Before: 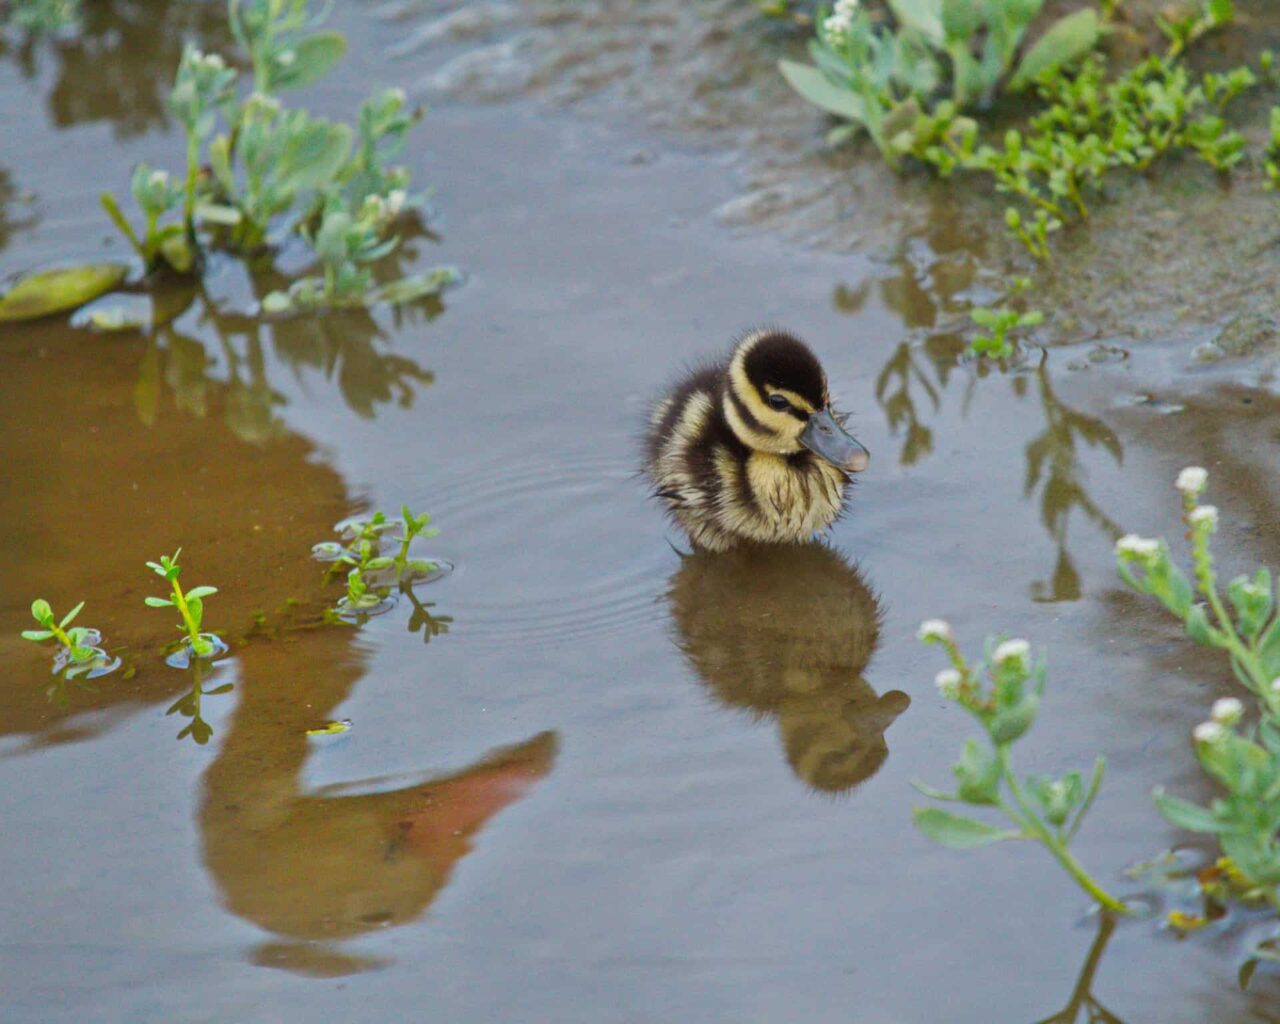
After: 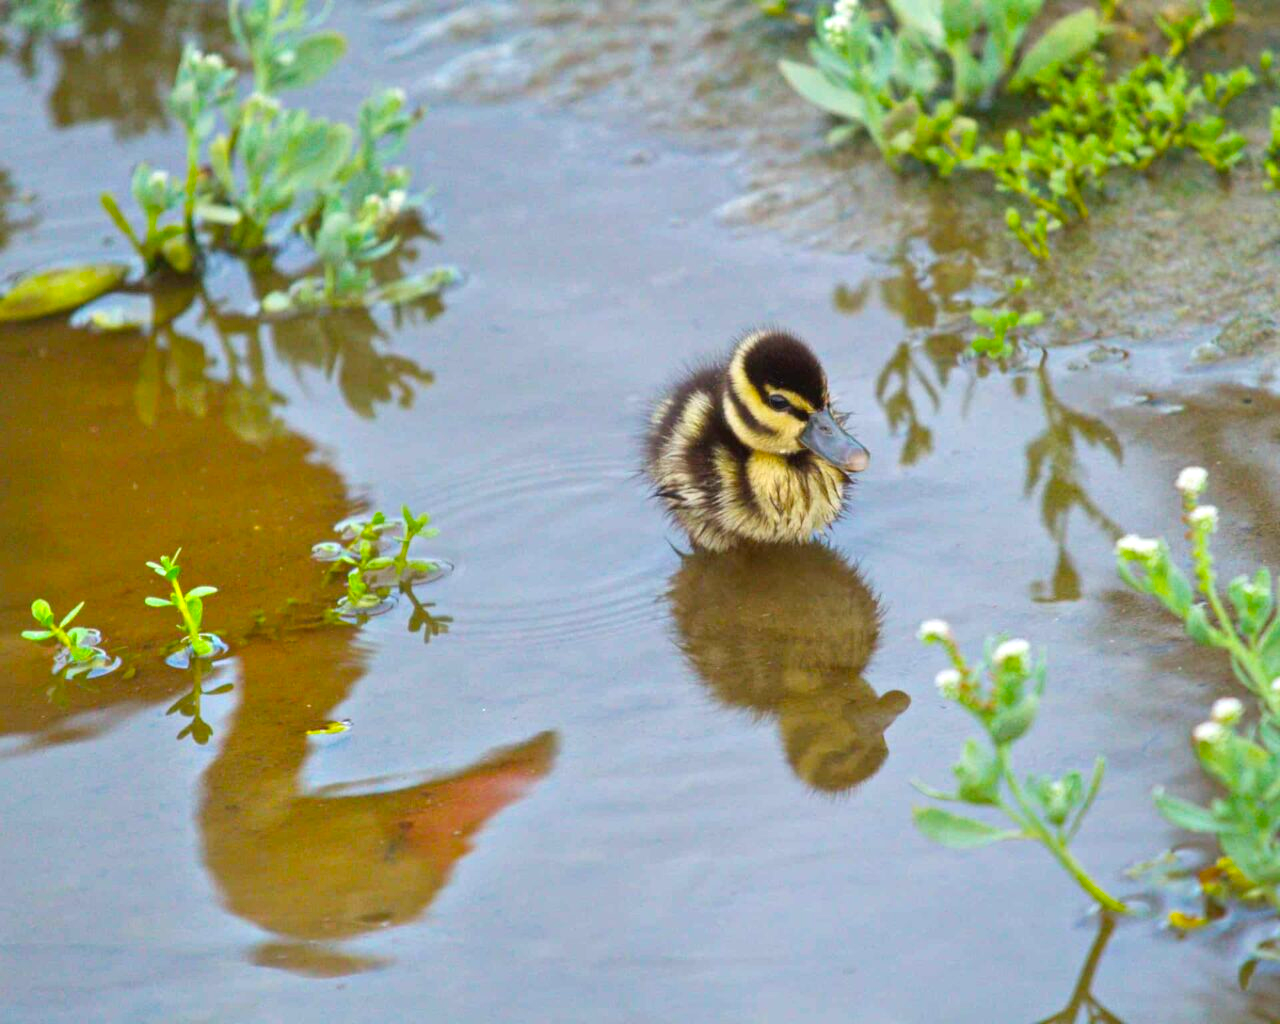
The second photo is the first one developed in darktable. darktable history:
exposure: exposure 0.6 EV, compensate highlight preservation false
color balance rgb: perceptual saturation grading › global saturation 20%, global vibrance 20%
